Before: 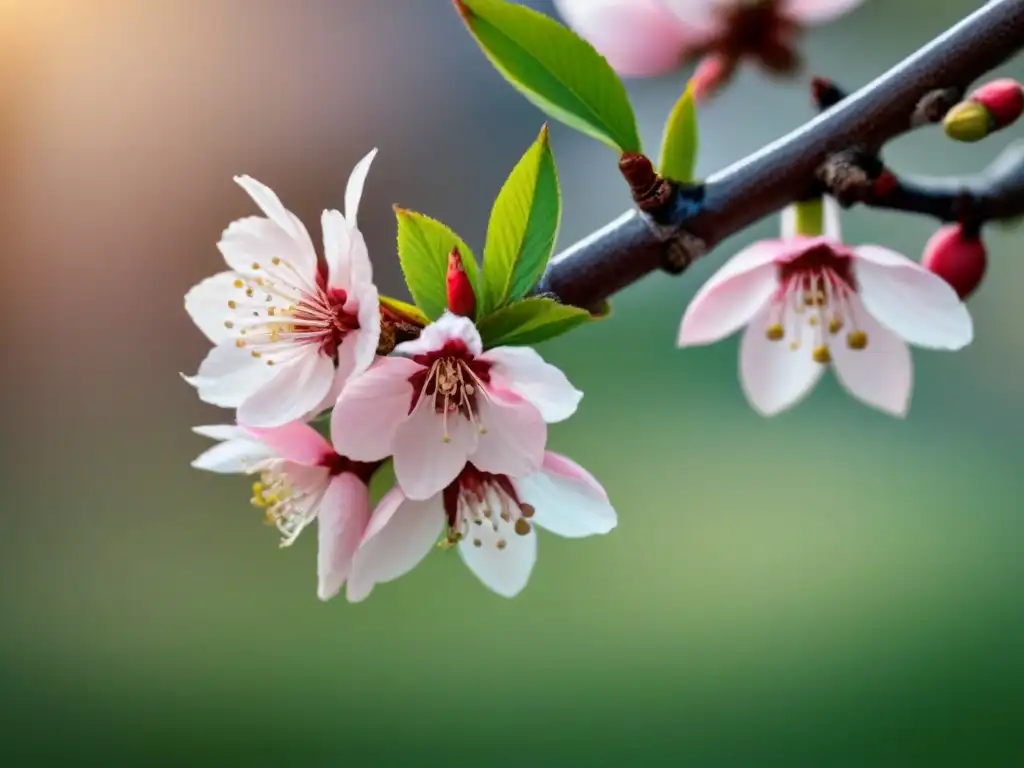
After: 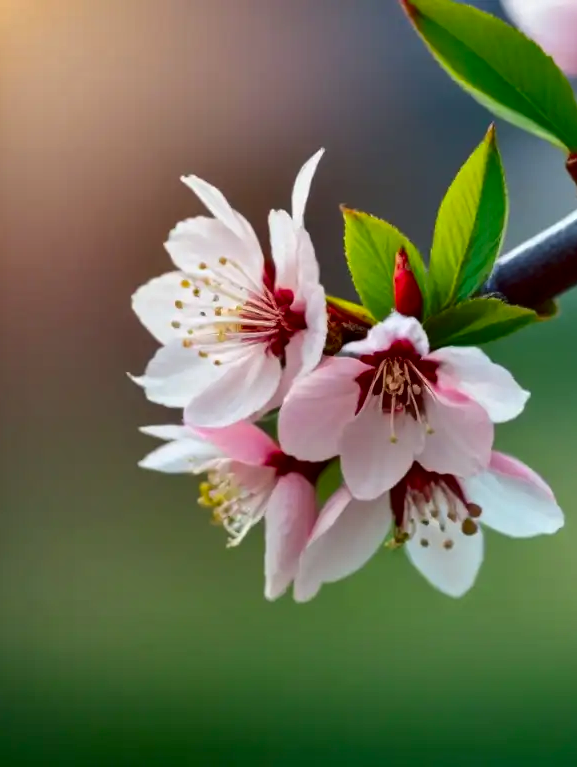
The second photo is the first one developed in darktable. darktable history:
crop: left 5.26%, right 38.365%
shadows and highlights: soften with gaussian
contrast brightness saturation: contrast 0.067, brightness -0.154, saturation 0.115
